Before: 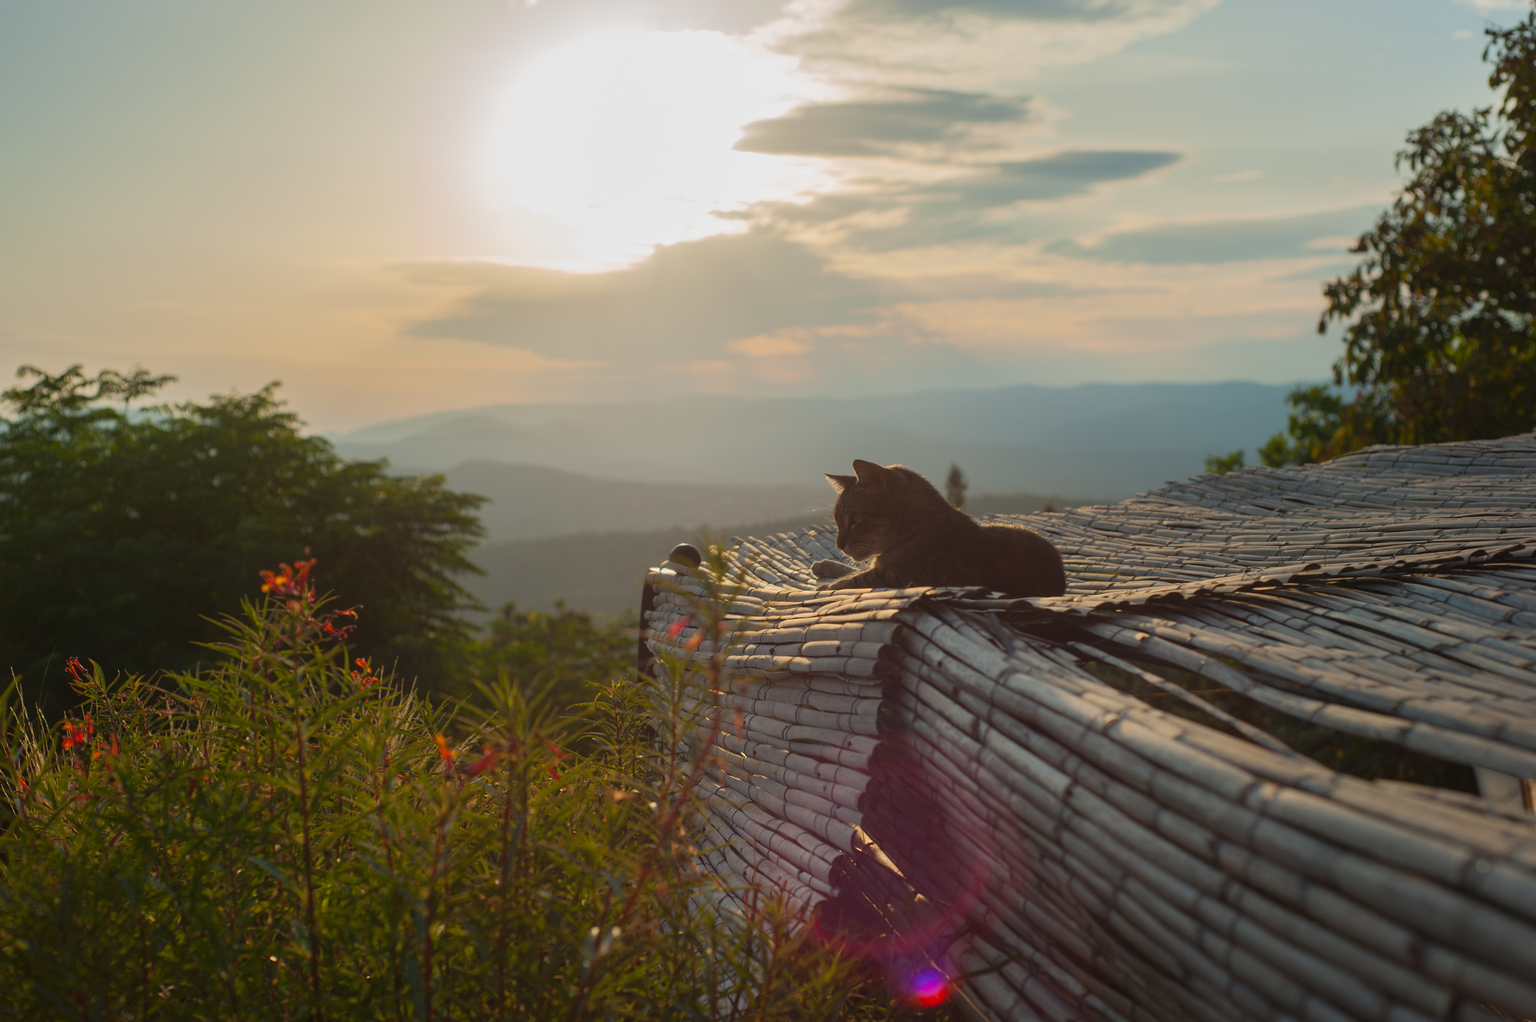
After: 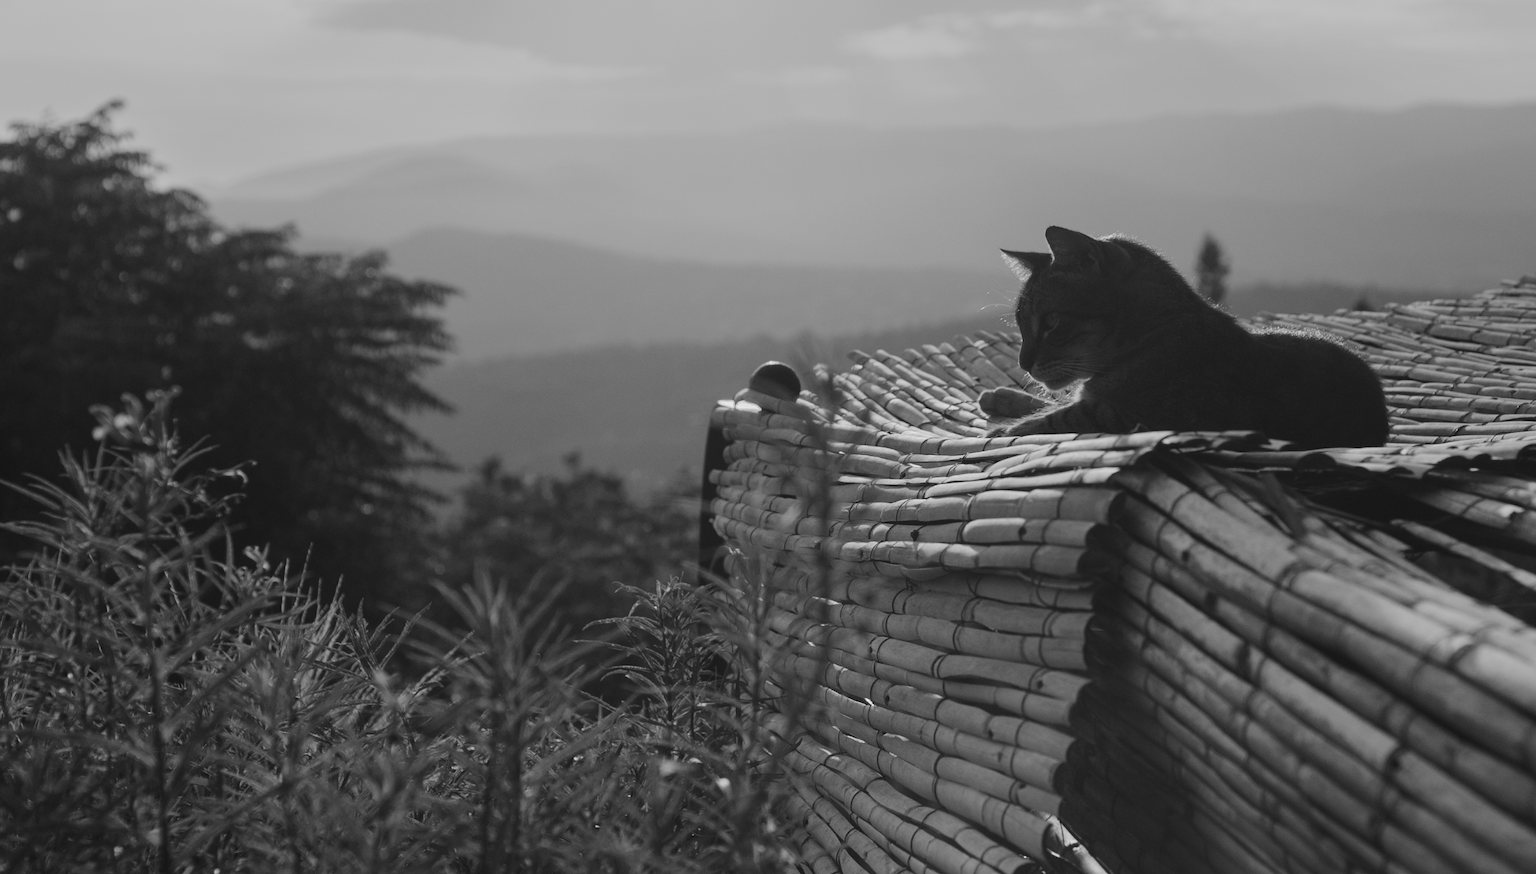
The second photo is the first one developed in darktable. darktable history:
tone curve: curves: ch0 [(0, 0) (0.23, 0.189) (0.486, 0.52) (0.822, 0.825) (0.994, 0.955)]; ch1 [(0, 0) (0.226, 0.261) (0.379, 0.442) (0.469, 0.468) (0.495, 0.498) (0.514, 0.509) (0.561, 0.603) (0.59, 0.656) (1, 1)]; ch2 [(0, 0) (0.269, 0.299) (0.459, 0.43) (0.498, 0.5) (0.523, 0.52) (0.586, 0.569) (0.635, 0.617) (0.659, 0.681) (0.718, 0.764) (1, 1)], color space Lab, independent channels, preserve colors none
monochrome: on, module defaults
crop: left 13.312%, top 31.28%, right 24.627%, bottom 15.582%
exposure: compensate highlight preservation false
